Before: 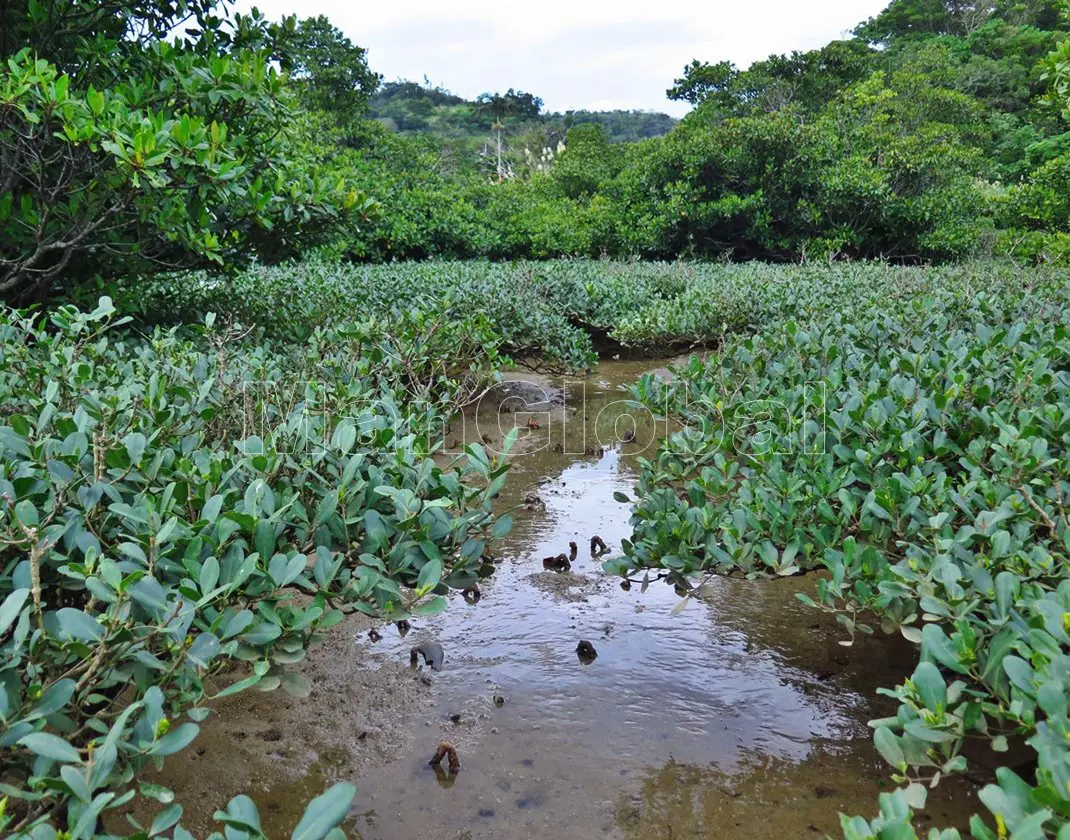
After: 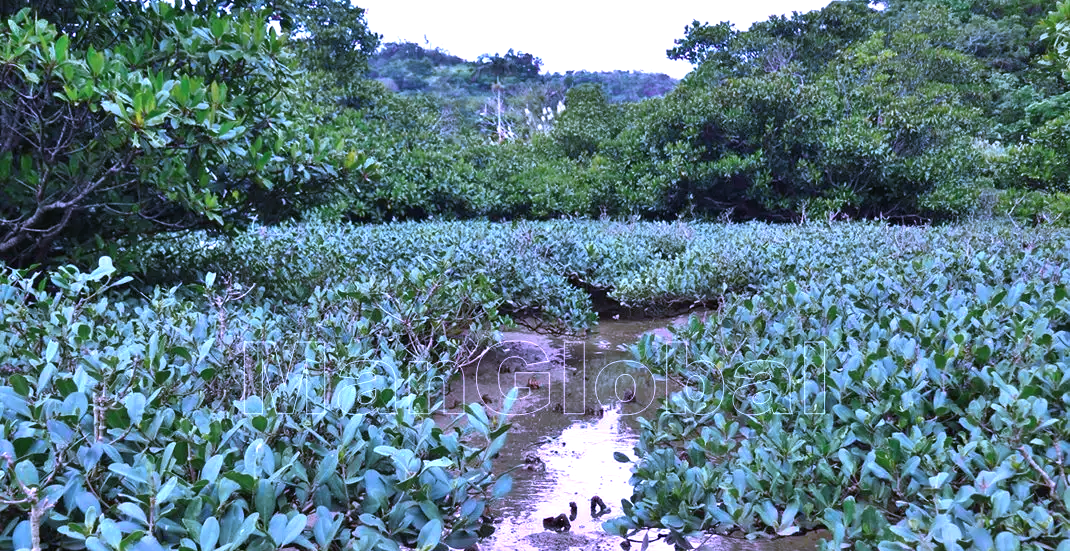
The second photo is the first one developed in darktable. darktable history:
color zones: curves: ch0 [(0.018, 0.548) (0.197, 0.654) (0.425, 0.447) (0.605, 0.658) (0.732, 0.579)]; ch1 [(0.105, 0.531) (0.224, 0.531) (0.386, 0.39) (0.618, 0.456) (0.732, 0.456) (0.956, 0.421)]; ch2 [(0.039, 0.583) (0.215, 0.465) (0.399, 0.544) (0.465, 0.548) (0.614, 0.447) (0.724, 0.43) (0.882, 0.623) (0.956, 0.632)]
white balance: red 0.98, blue 1.61
crop and rotate: top 4.848%, bottom 29.503%
